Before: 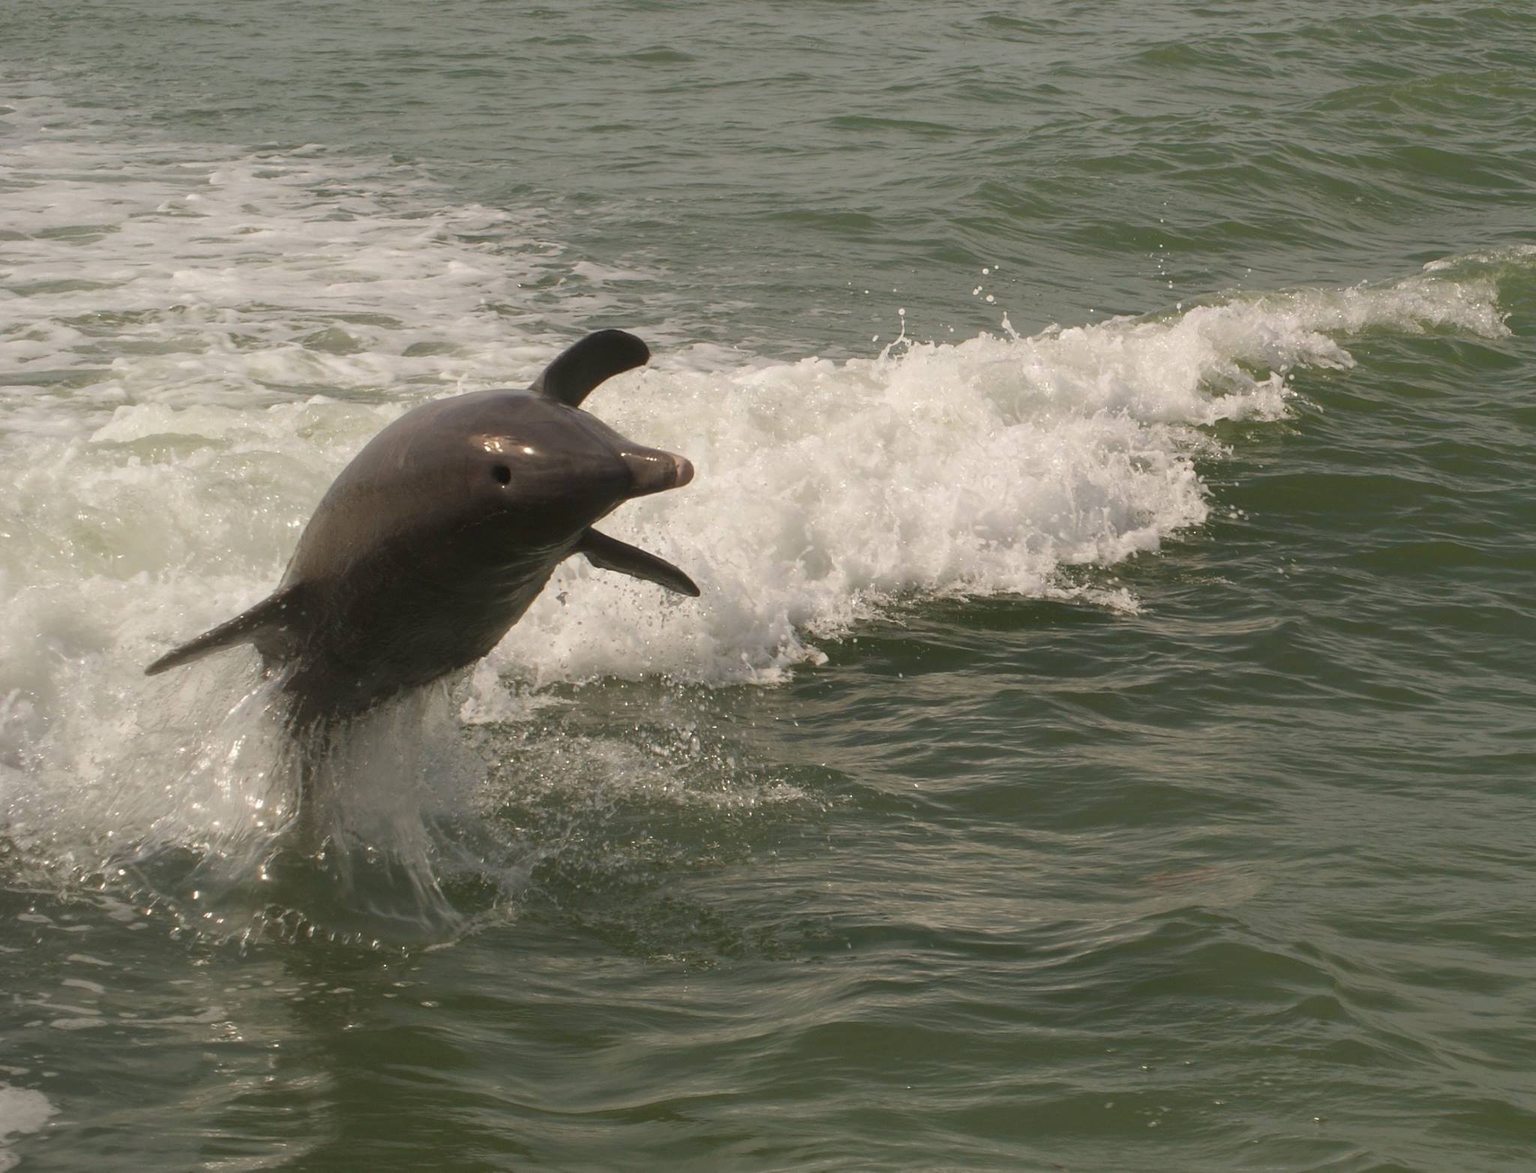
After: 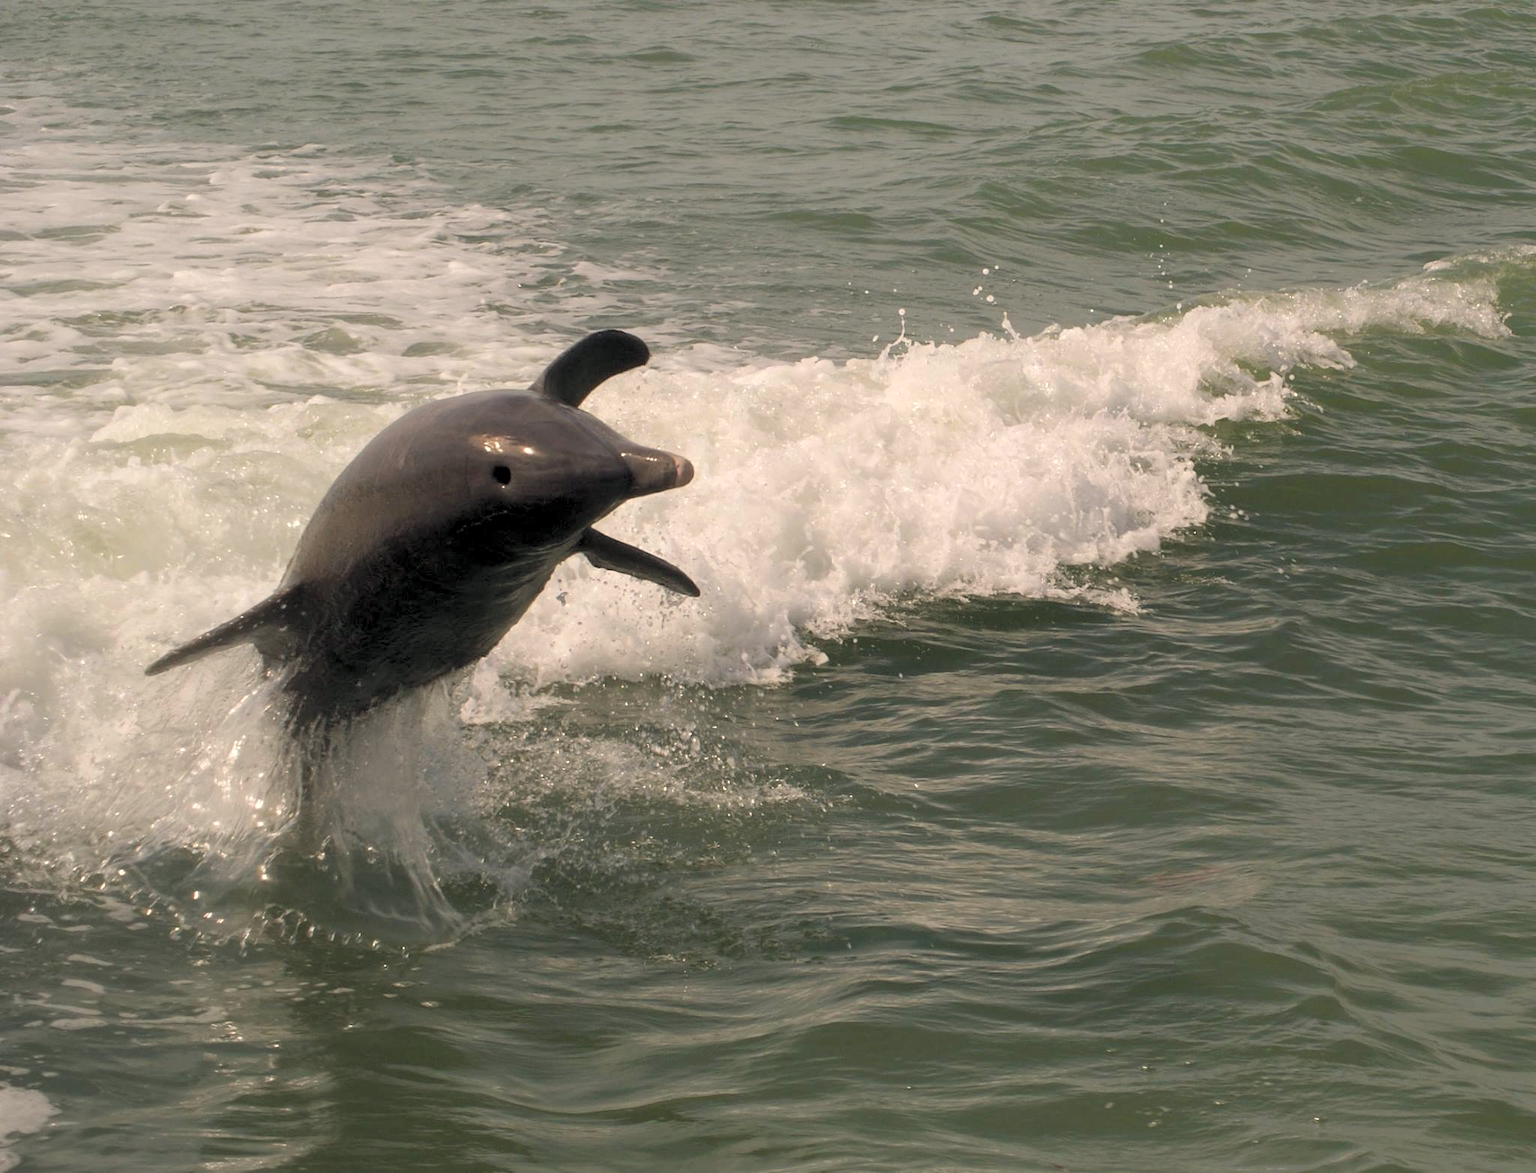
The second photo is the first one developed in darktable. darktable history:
color balance rgb: shadows lift › hue 87.51°, highlights gain › chroma 1.62%, highlights gain › hue 55.1°, global offset › chroma 0.06%, global offset › hue 253.66°, linear chroma grading › global chroma 0.5%
rgb levels: levels [[0.013, 0.434, 0.89], [0, 0.5, 1], [0, 0.5, 1]]
